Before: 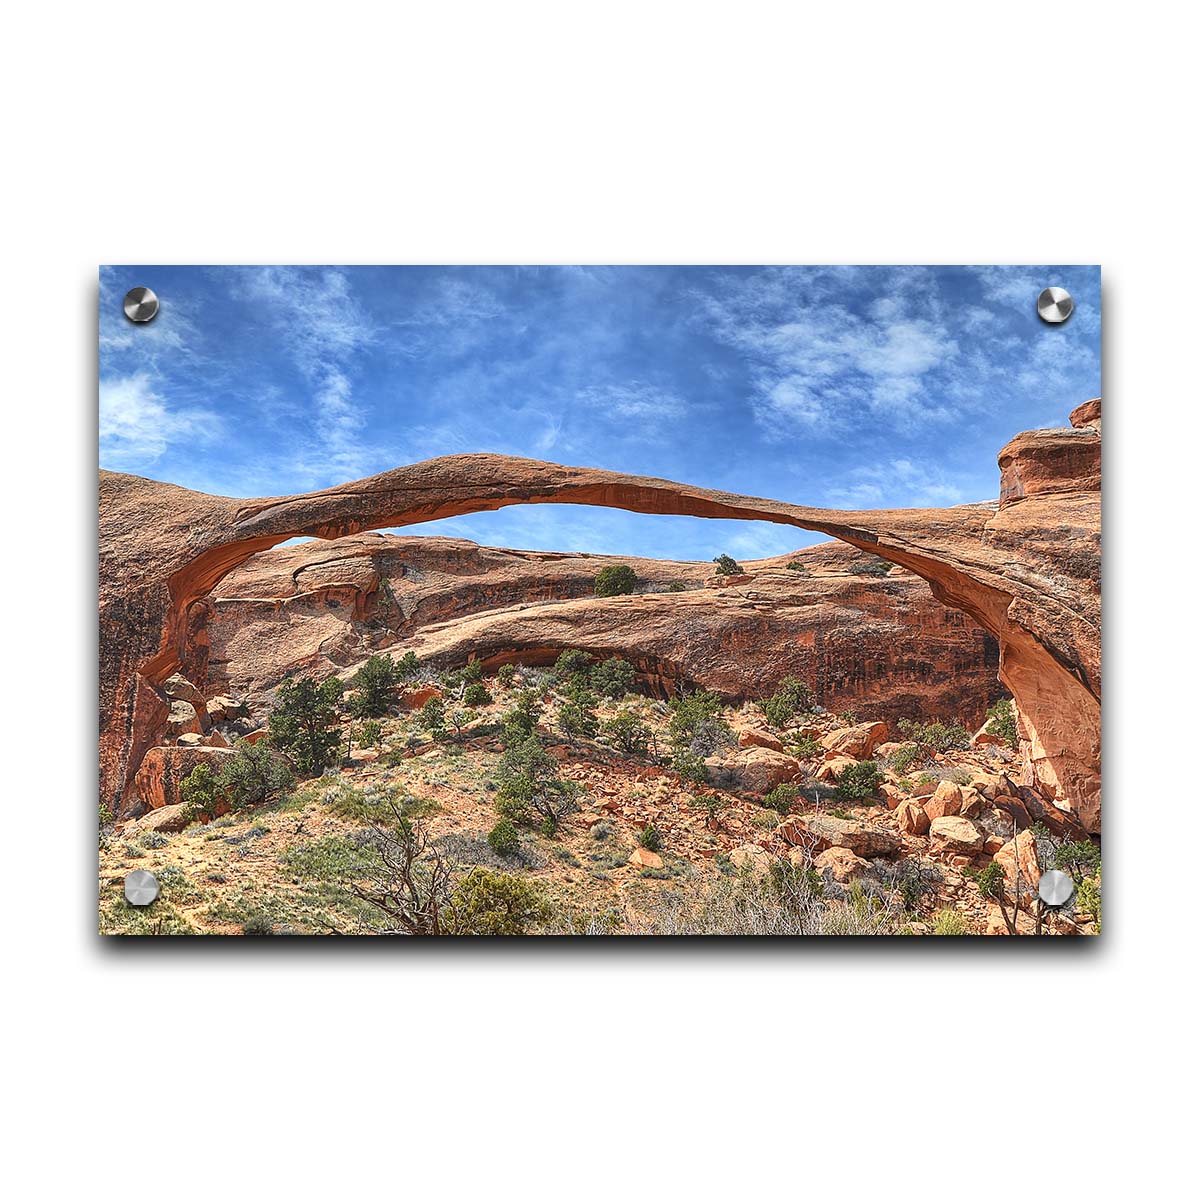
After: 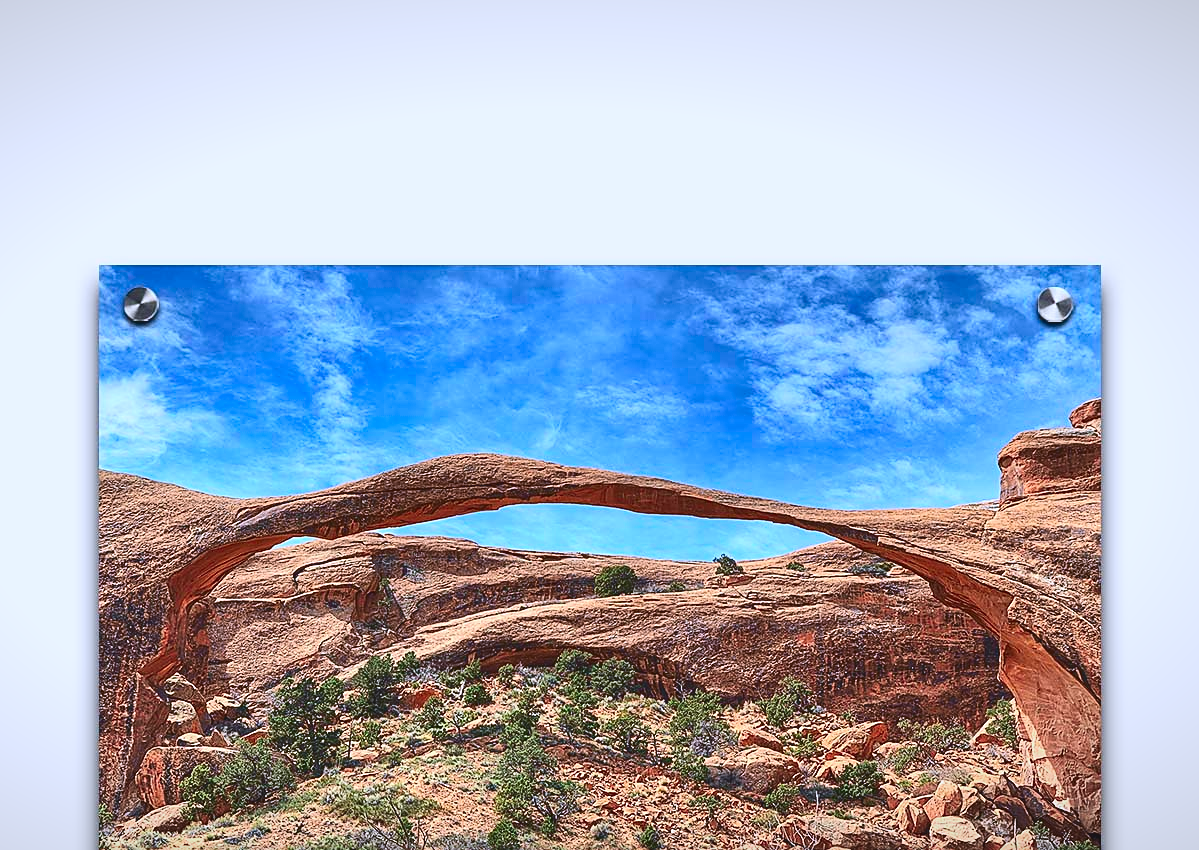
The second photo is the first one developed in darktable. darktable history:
sharpen: on, module defaults
contrast brightness saturation: contrast 0.095, saturation 0.271
vignetting: fall-off start 98.98%, fall-off radius 99.07%, center (-0.076, 0.059), width/height ratio 1.426
color calibration: illuminant as shot in camera, x 0.358, y 0.373, temperature 4628.91 K
tone curve: curves: ch0 [(0, 0.084) (0.155, 0.169) (0.46, 0.466) (0.751, 0.788) (1, 0.961)]; ch1 [(0, 0) (0.43, 0.408) (0.476, 0.469) (0.505, 0.503) (0.553, 0.563) (0.592, 0.581) (0.631, 0.625) (1, 1)]; ch2 [(0, 0) (0.505, 0.495) (0.55, 0.557) (0.583, 0.573) (1, 1)], color space Lab, independent channels, preserve colors none
crop: right 0%, bottom 29.12%
